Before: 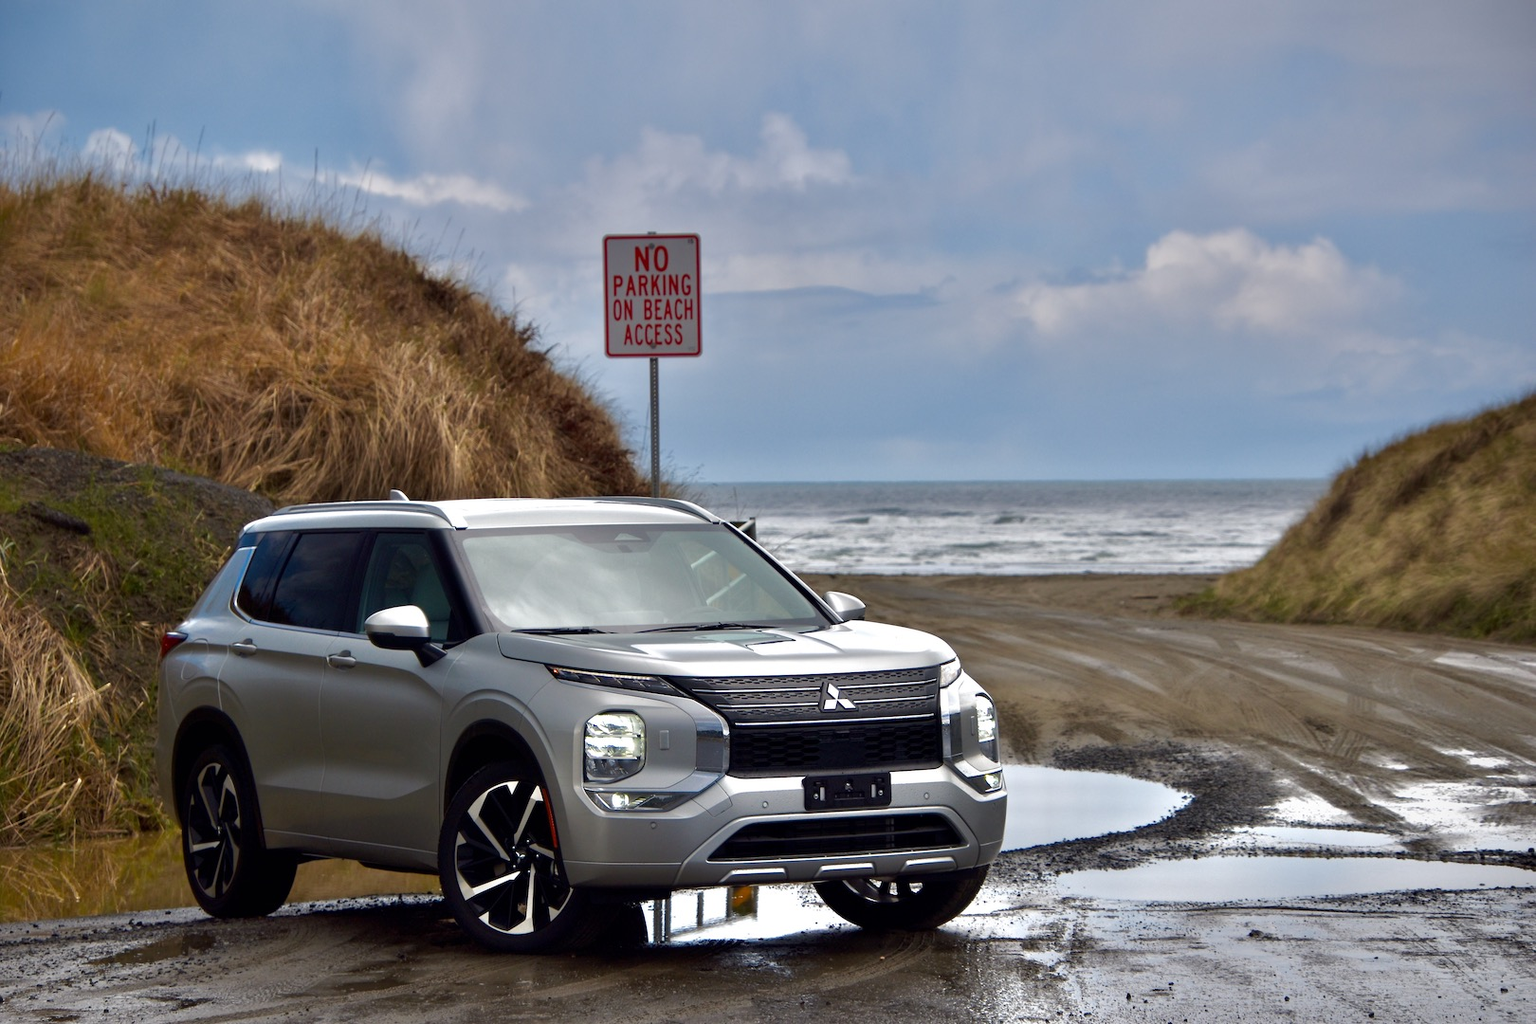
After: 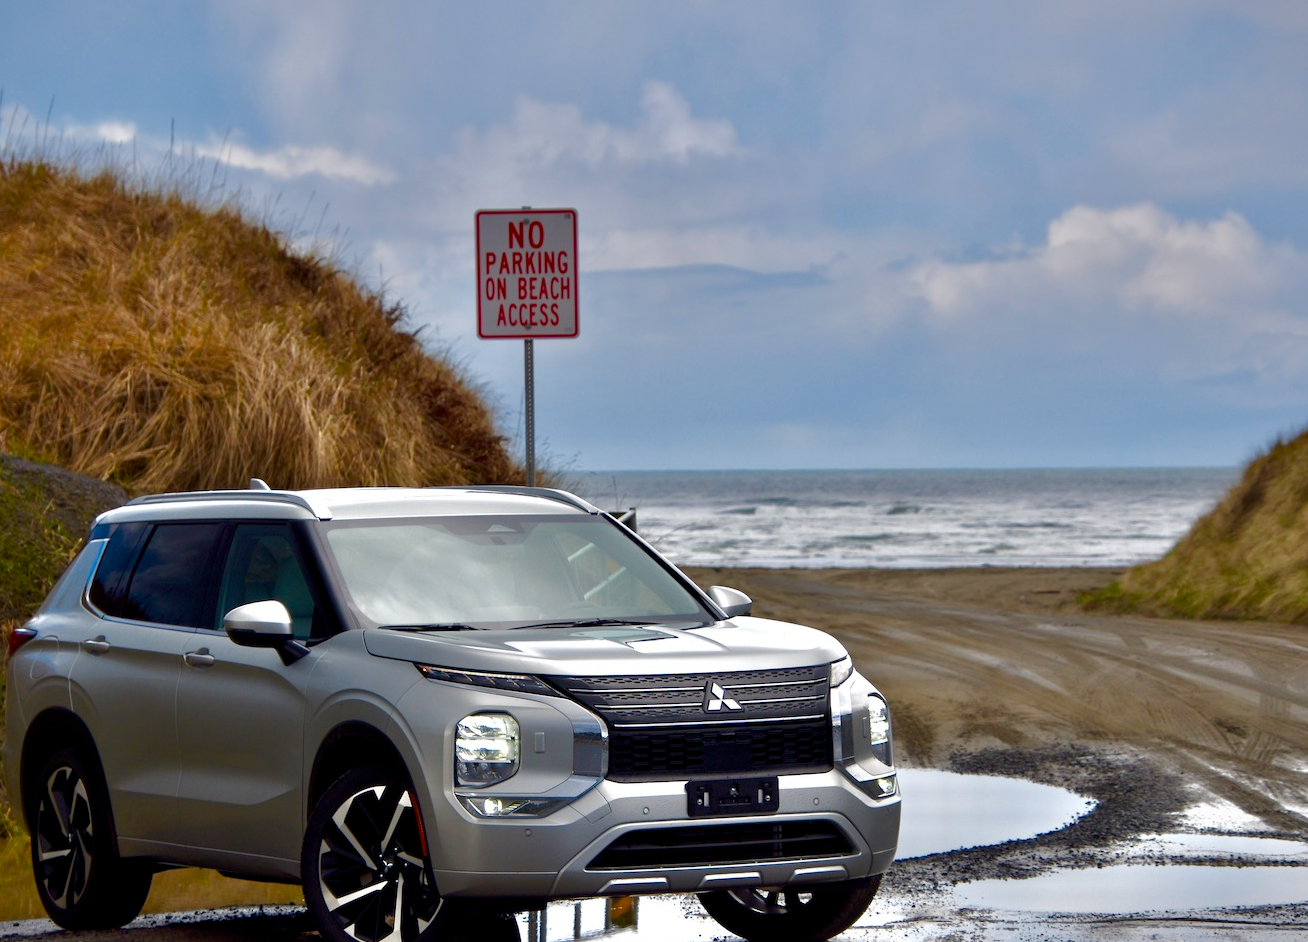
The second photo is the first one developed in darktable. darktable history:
color balance rgb: power › hue 74.71°, perceptual saturation grading › global saturation 14.227%, perceptual saturation grading › highlights -25.545%, perceptual saturation grading › shadows 29.427%, global vibrance 20%
crop: left 9.949%, top 3.562%, right 9.276%, bottom 9.161%
exposure: black level correction 0.001, compensate highlight preservation false
